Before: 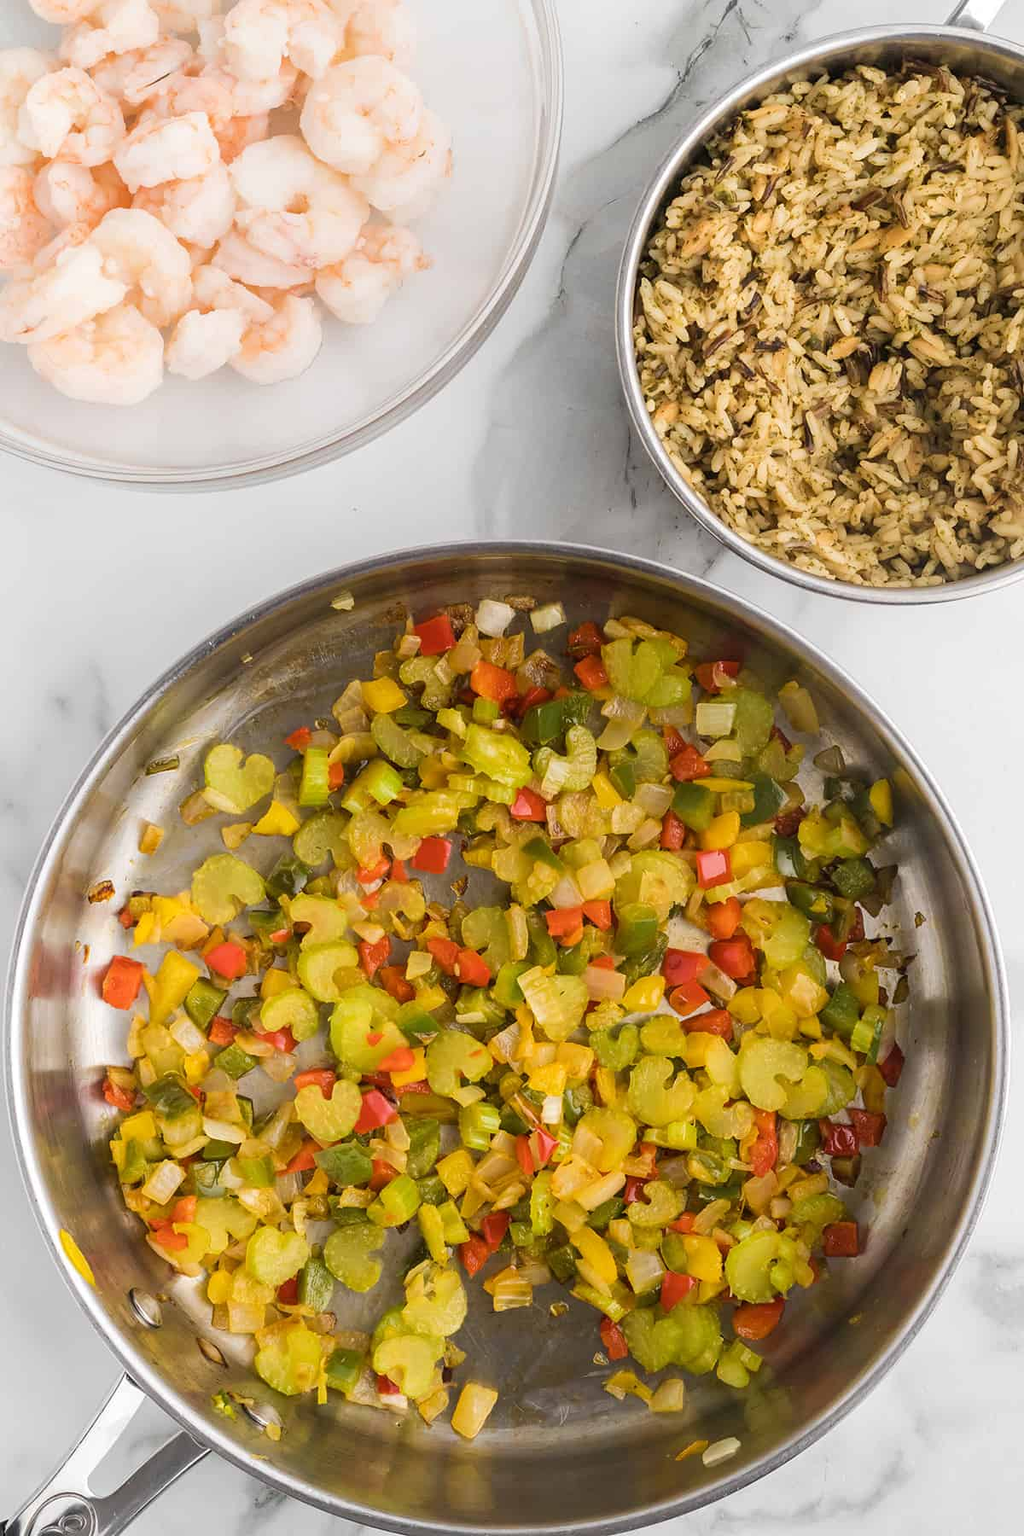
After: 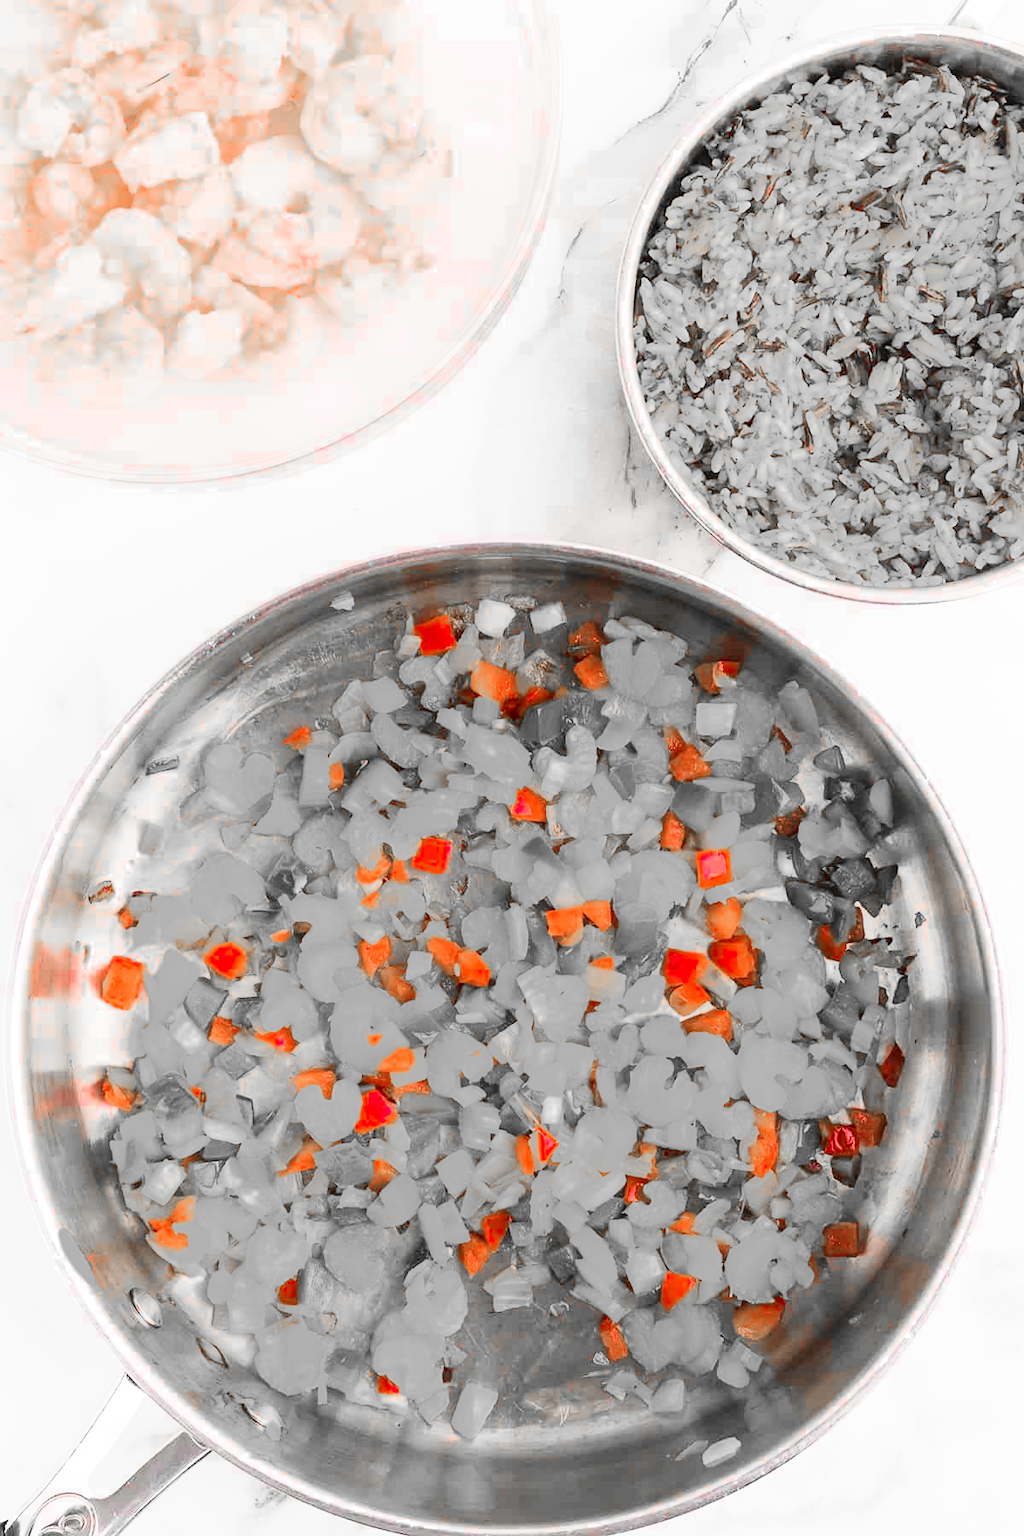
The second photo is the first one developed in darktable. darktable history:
tone equalizer: -8 EV -0.762 EV, -7 EV -0.673 EV, -6 EV -0.572 EV, -5 EV -0.409 EV, -3 EV 0.403 EV, -2 EV 0.6 EV, -1 EV 0.679 EV, +0 EV 0.749 EV
color zones: curves: ch0 [(0, 0.352) (0.143, 0.407) (0.286, 0.386) (0.429, 0.431) (0.571, 0.829) (0.714, 0.853) (0.857, 0.833) (1, 0.352)]; ch1 [(0, 0.604) (0.072, 0.726) (0.096, 0.608) (0.205, 0.007) (0.571, -0.006) (0.839, -0.013) (0.857, -0.012) (1, 0.604)]
base curve: curves: ch0 [(0, 0) (0.088, 0.125) (0.176, 0.251) (0.354, 0.501) (0.613, 0.749) (1, 0.877)]
contrast brightness saturation: contrast 0.204, brightness 0.16, saturation 0.224
